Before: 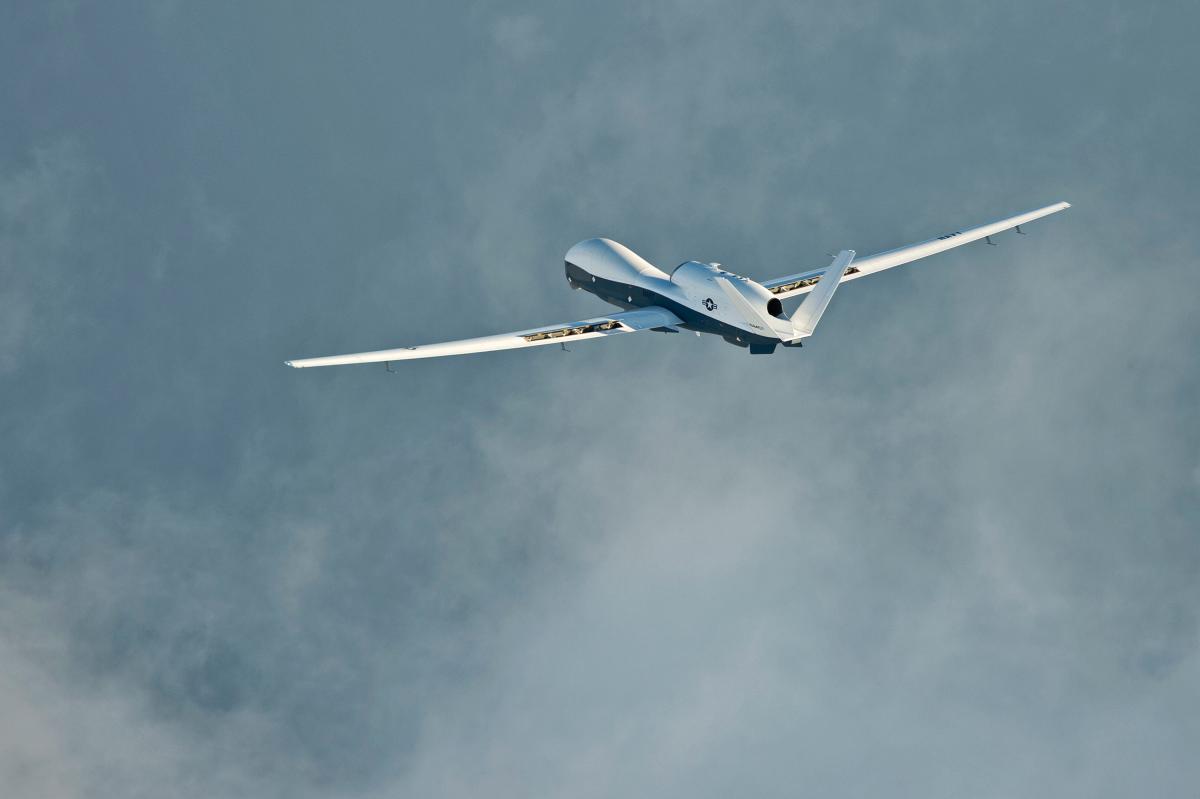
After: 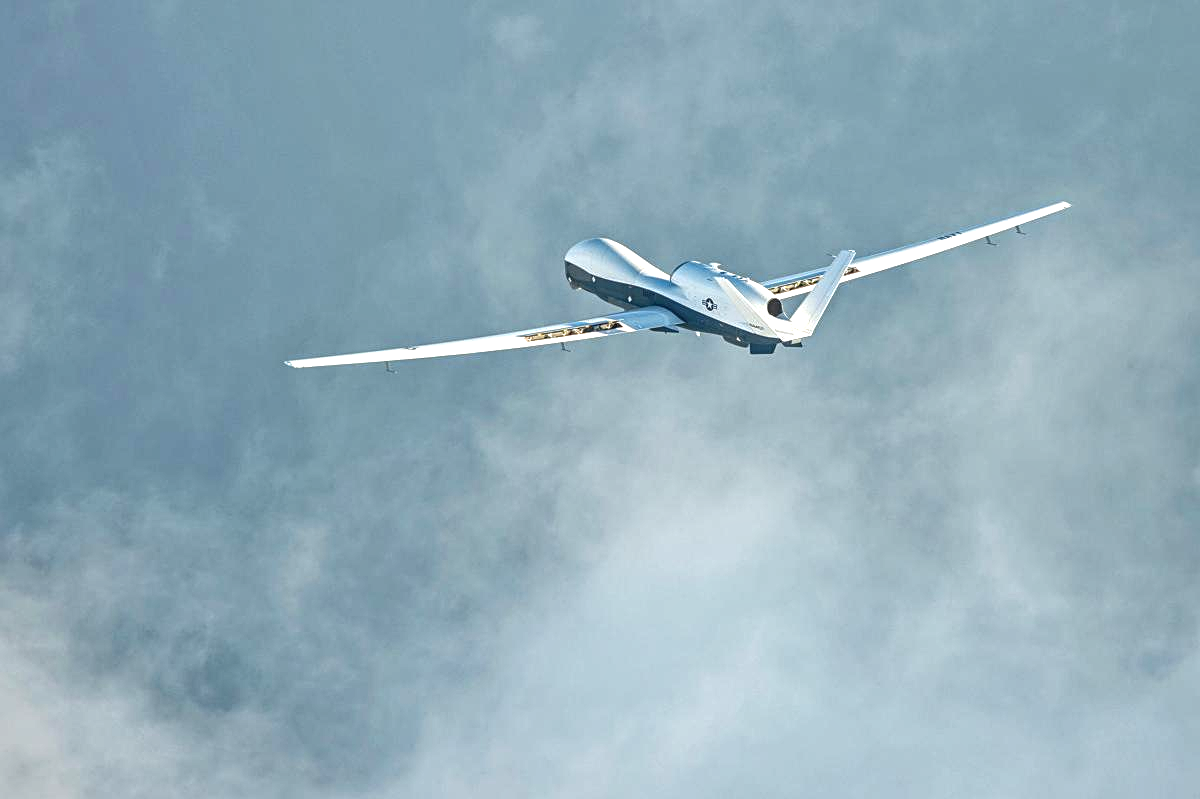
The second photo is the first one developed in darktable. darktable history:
sharpen: radius 2.126, amount 0.379, threshold 0.193
local contrast: highlights 3%, shadows 1%, detail 133%
exposure: black level correction 0, exposure 0.701 EV, compensate highlight preservation false
